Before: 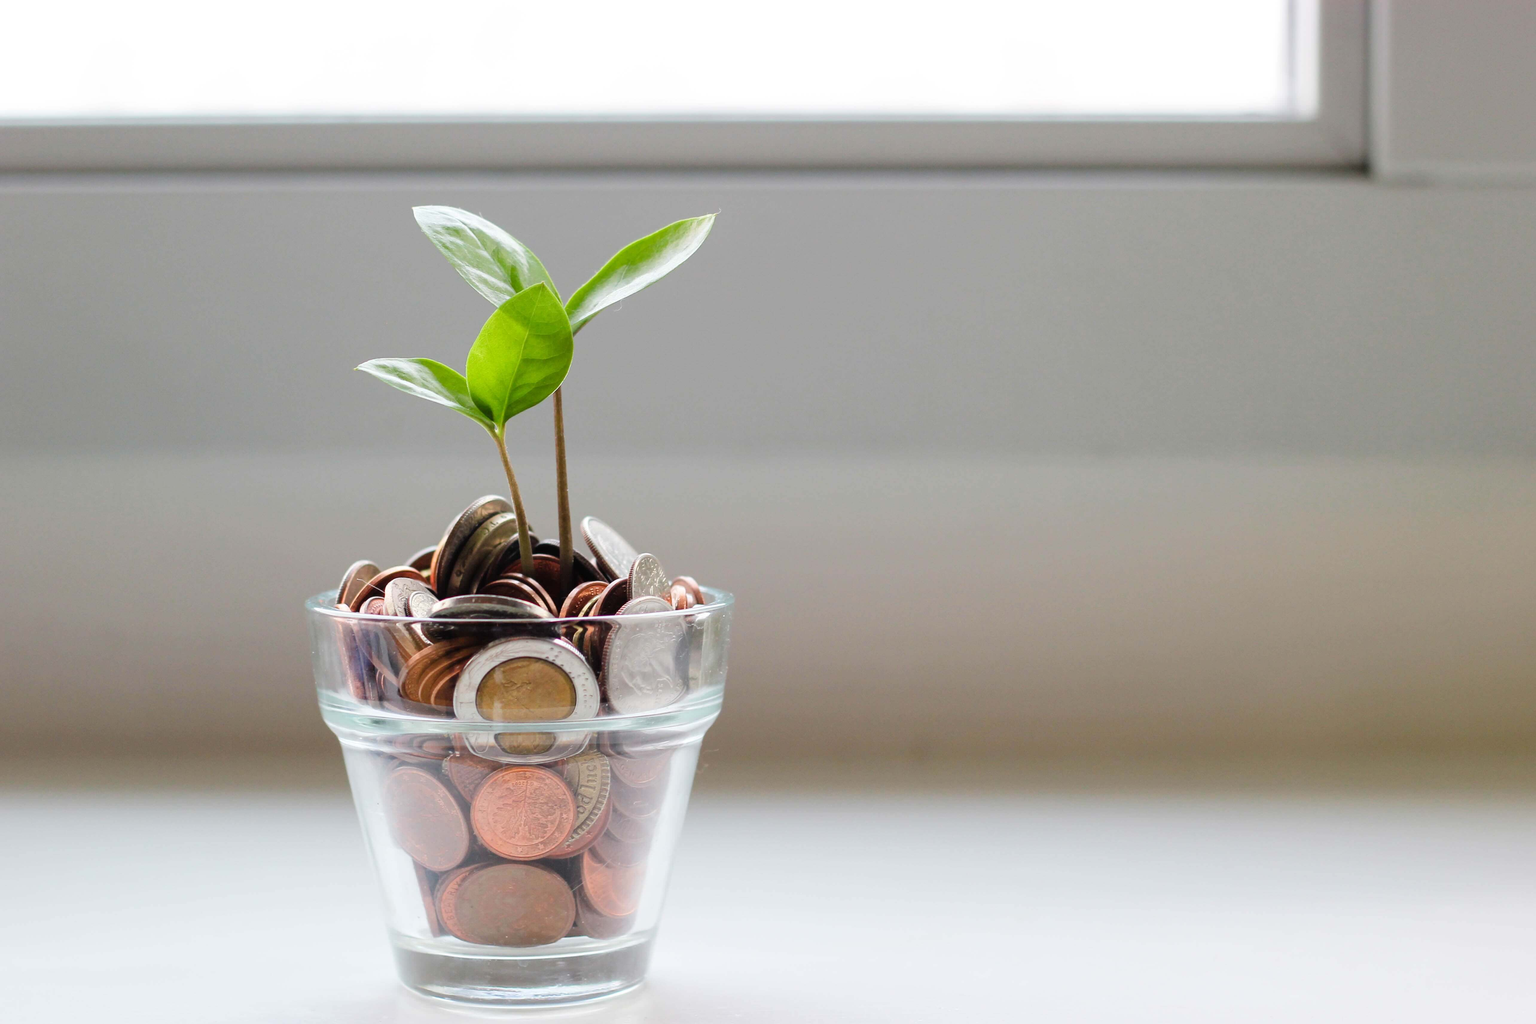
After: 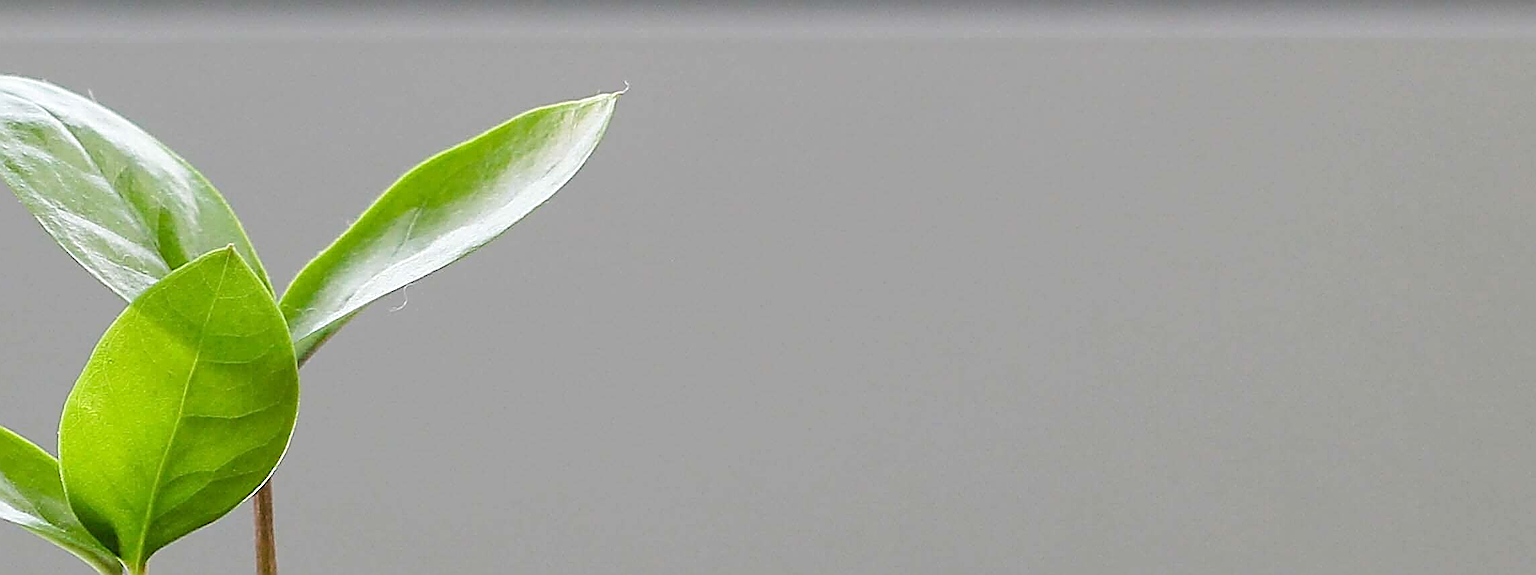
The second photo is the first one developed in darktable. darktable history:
crop: left 28.64%, top 16.832%, right 26.637%, bottom 58.055%
white balance: emerald 1
sharpen: amount 2
